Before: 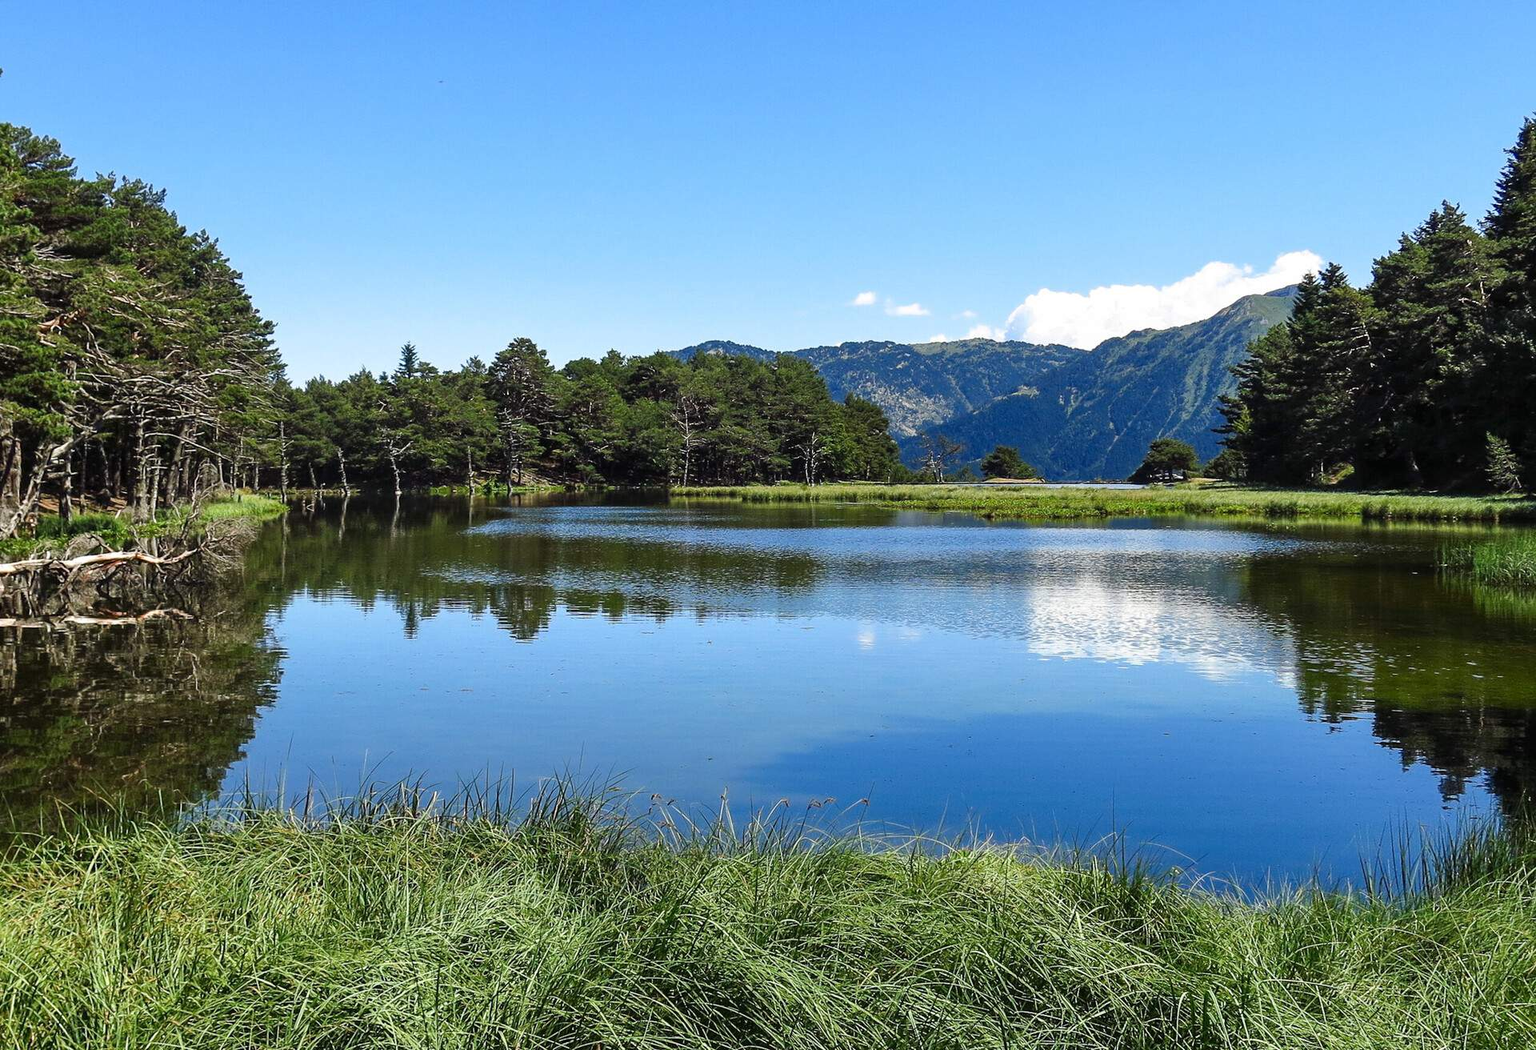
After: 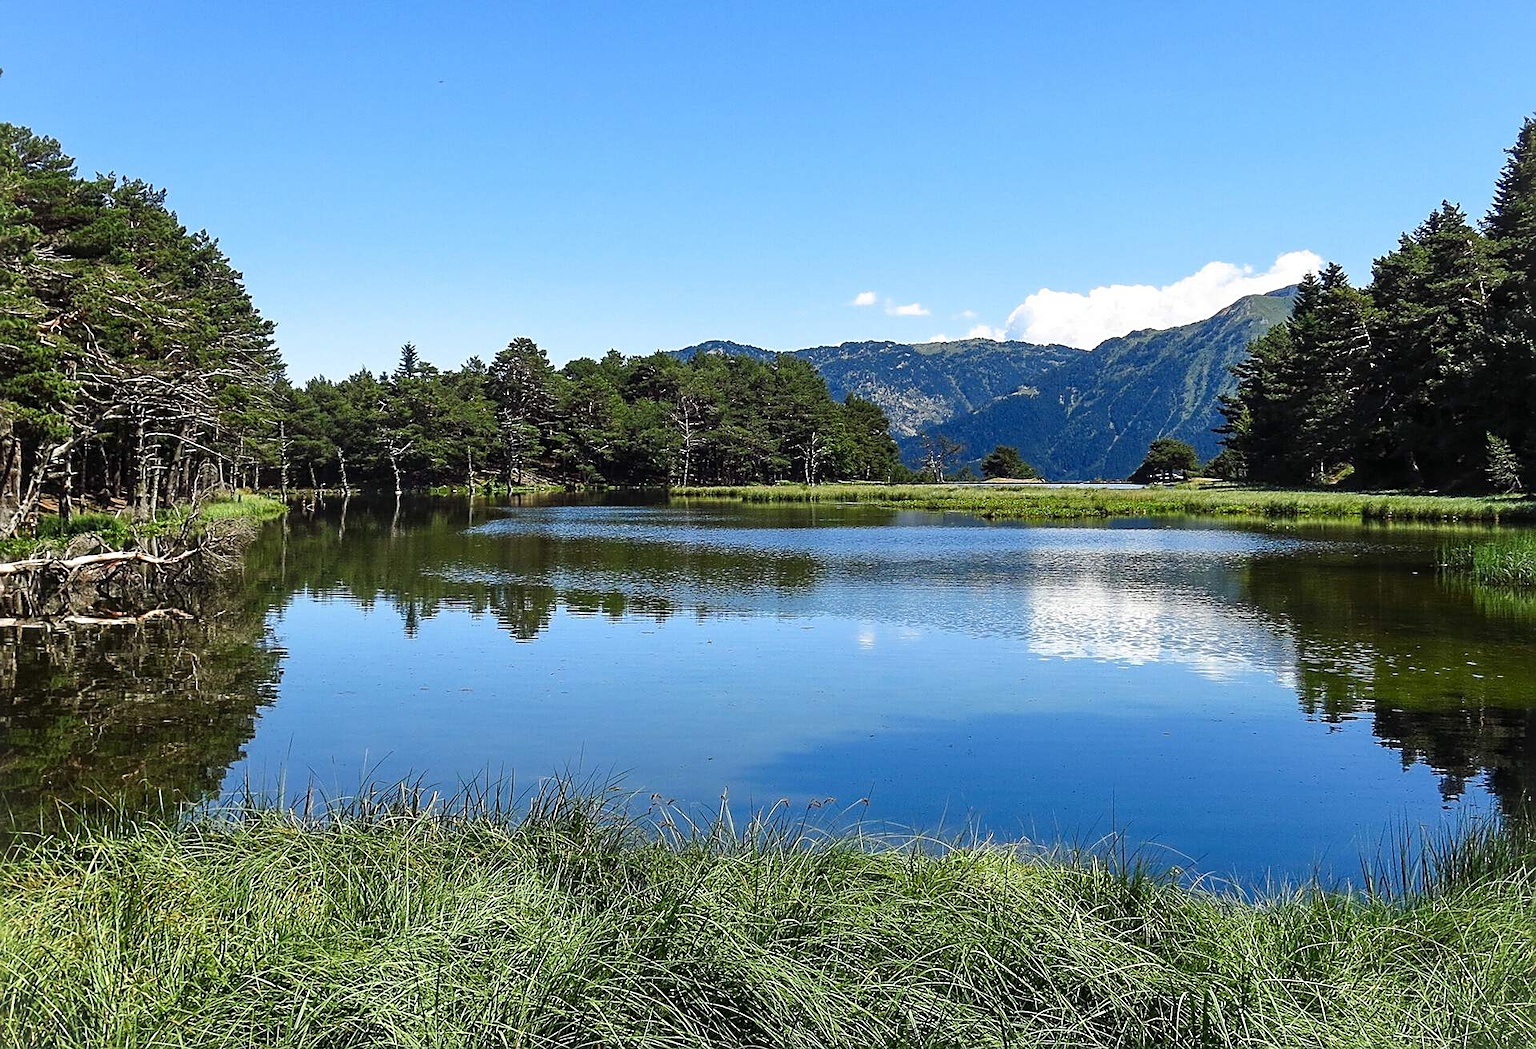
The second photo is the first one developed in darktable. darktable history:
sharpen: on, module defaults
vignetting: fall-off start 100%, brightness 0.05, saturation 0
